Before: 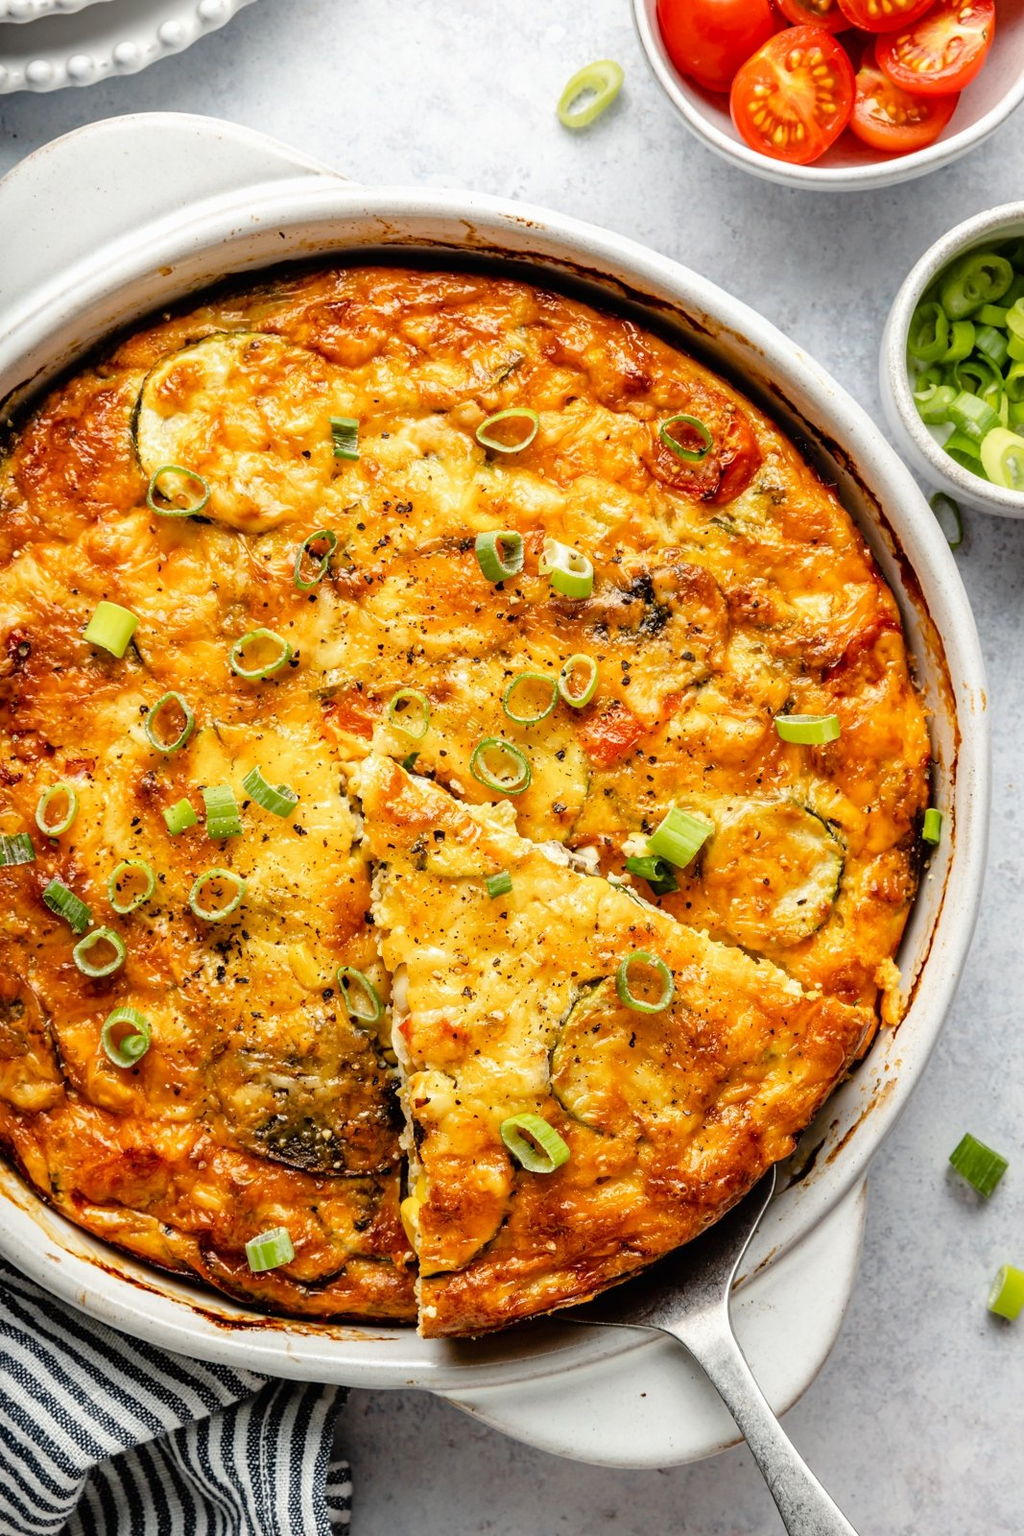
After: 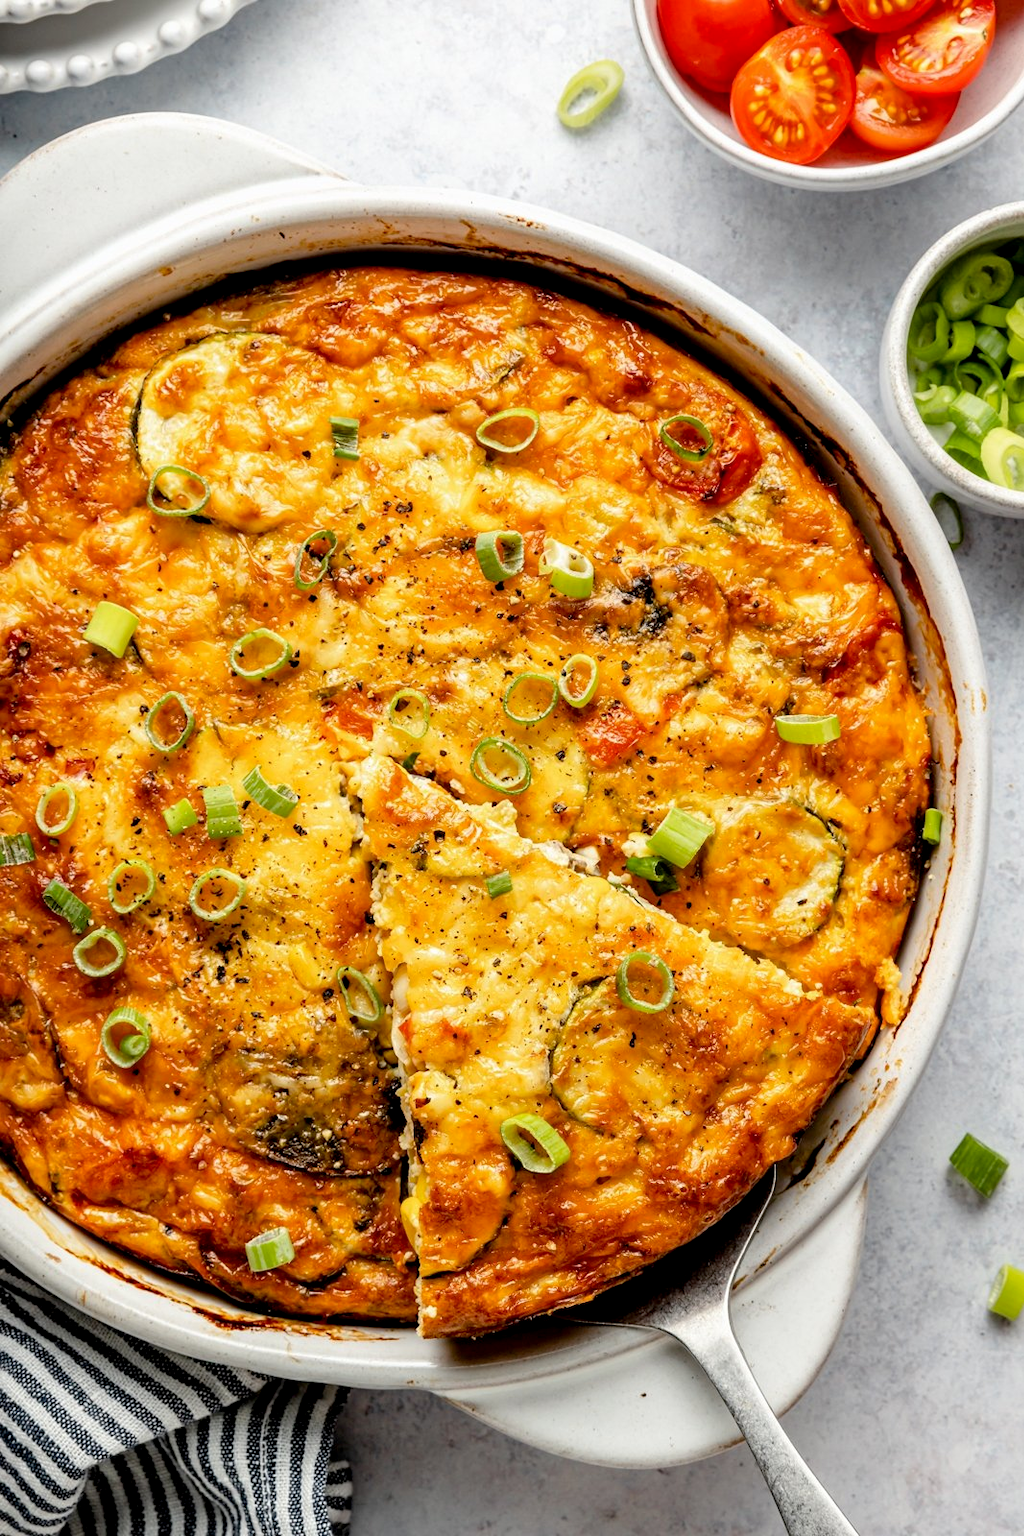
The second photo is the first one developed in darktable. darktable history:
exposure: black level correction 0.005, exposure 0.002 EV, compensate highlight preservation false
